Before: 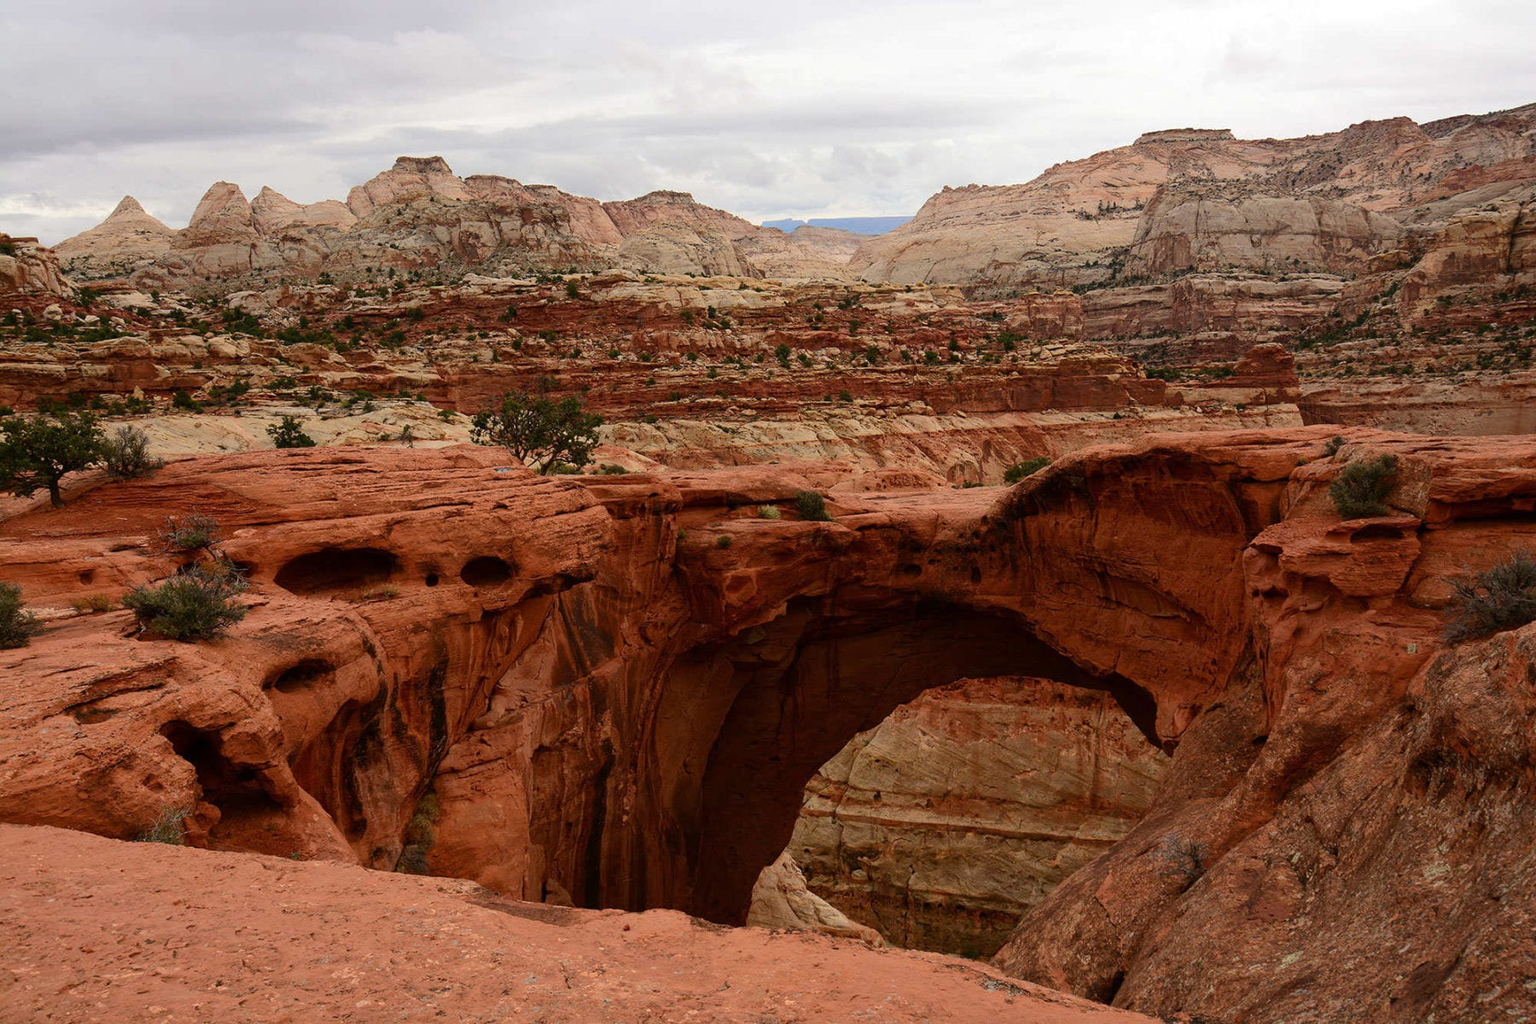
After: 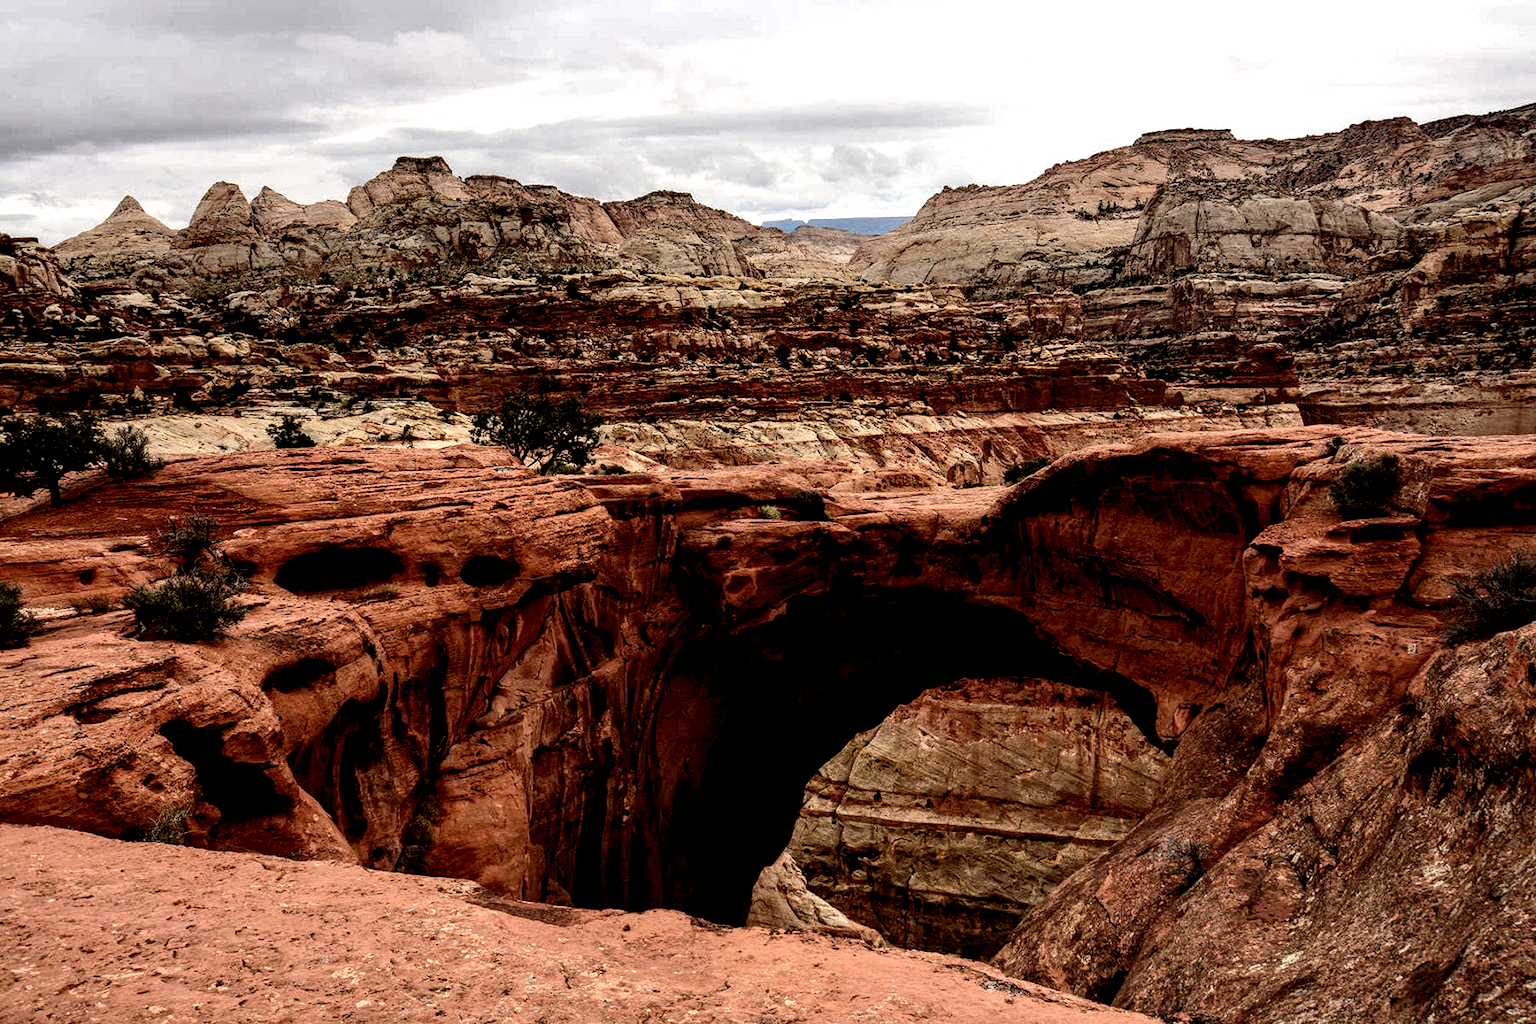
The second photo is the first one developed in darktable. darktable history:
local contrast: shadows 159%, detail 224%
tone equalizer: edges refinement/feathering 500, mask exposure compensation -1.57 EV, preserve details no
